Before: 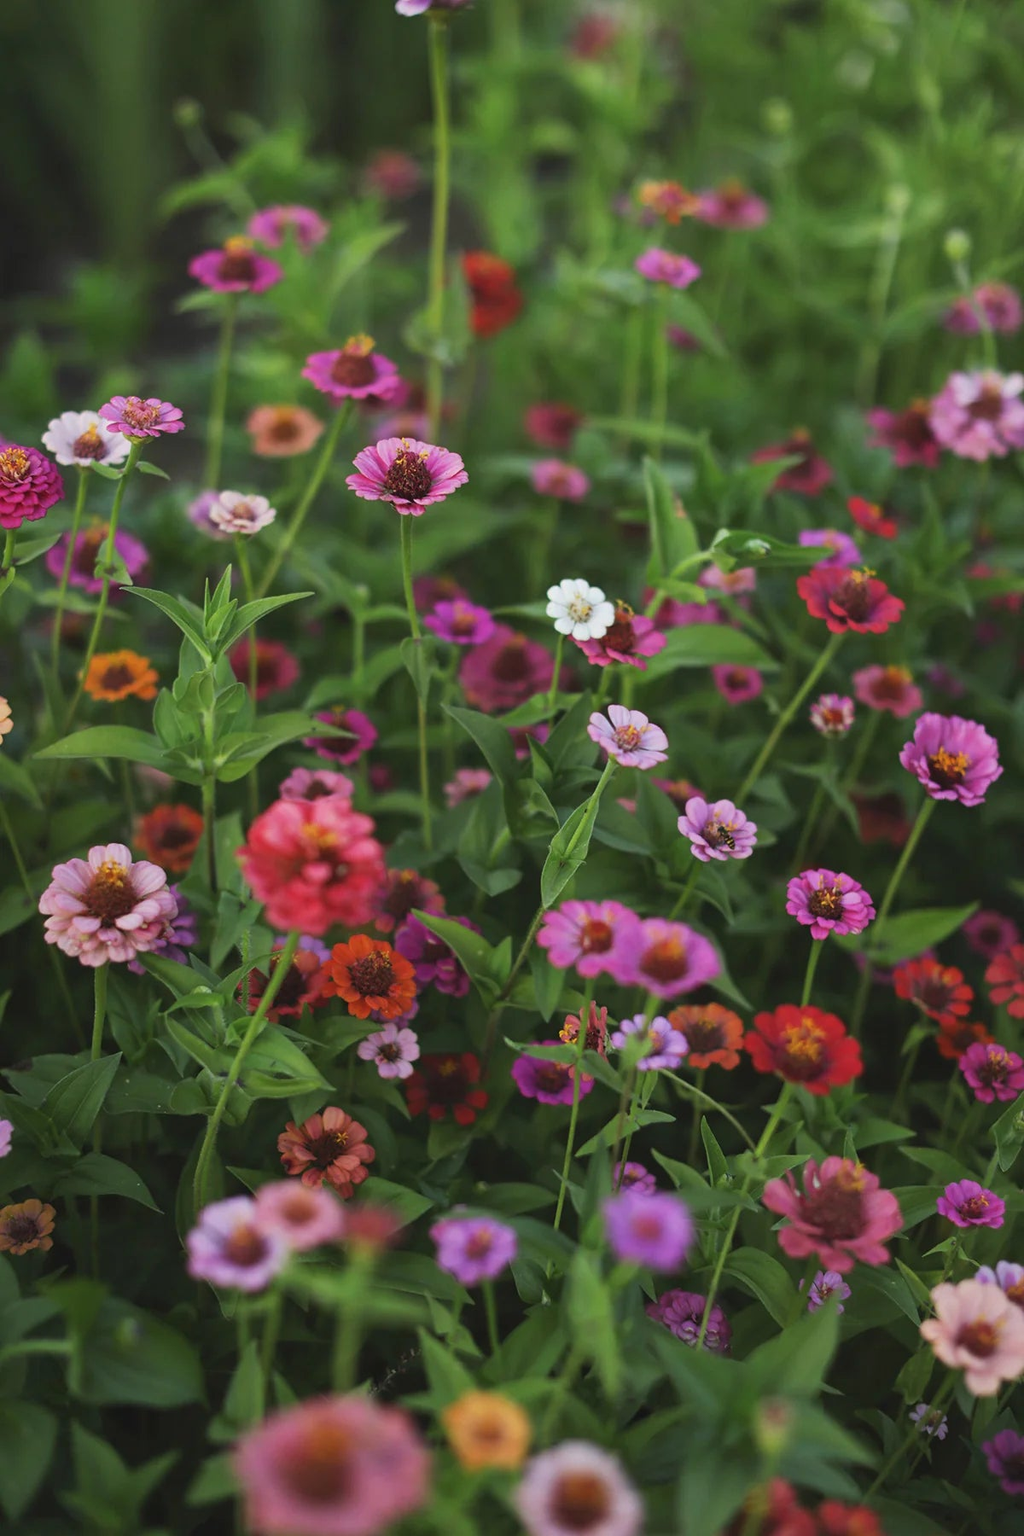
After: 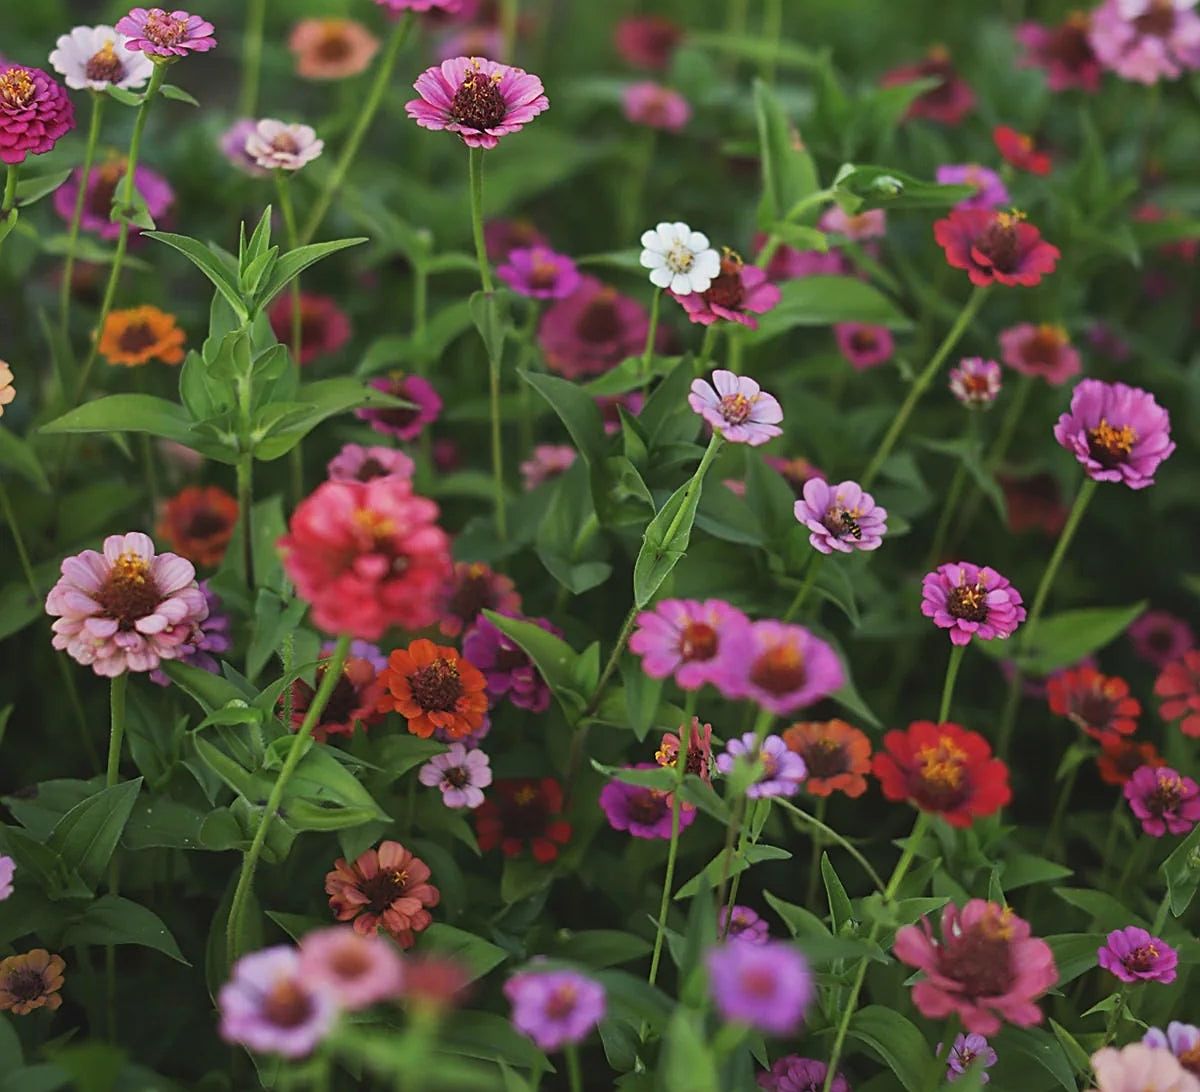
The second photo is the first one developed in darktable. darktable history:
crop and rotate: top 25.357%, bottom 13.942%
white balance: red 1, blue 1
sharpen: on, module defaults
